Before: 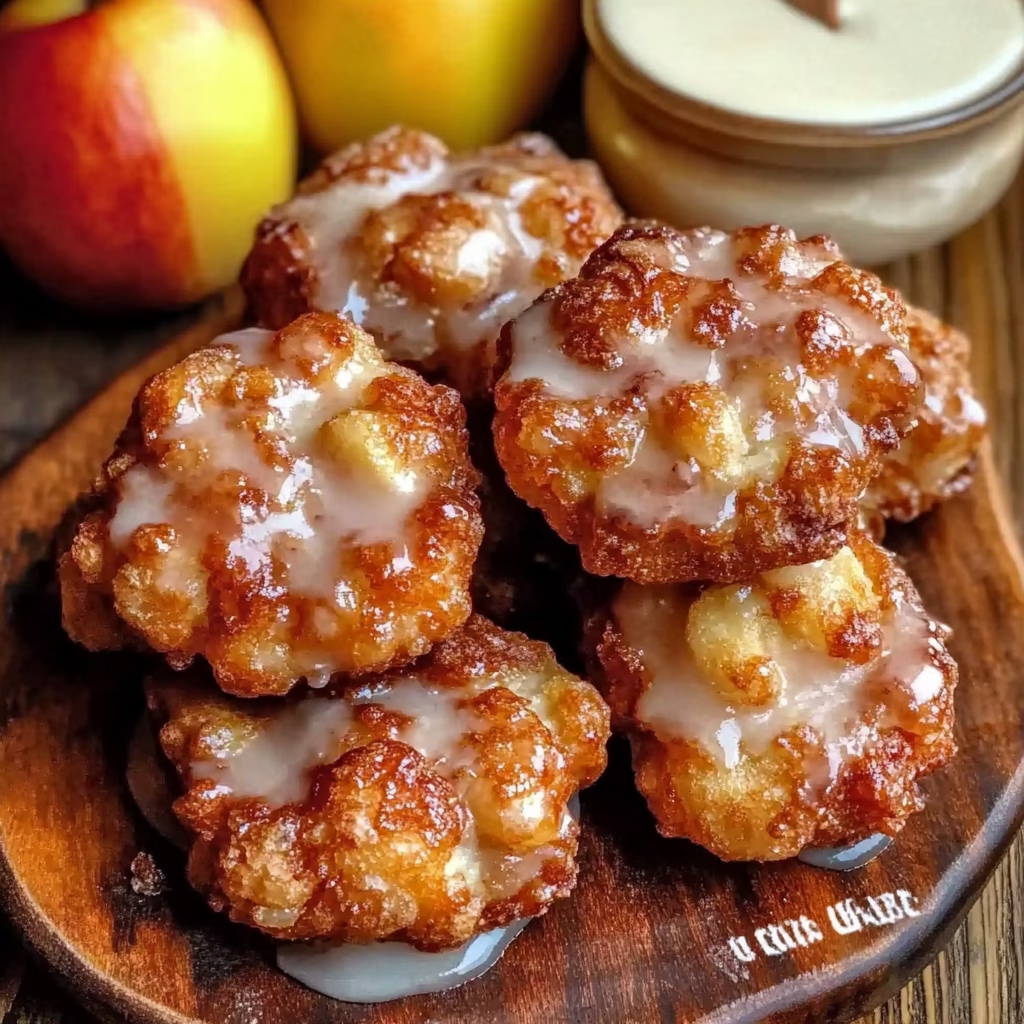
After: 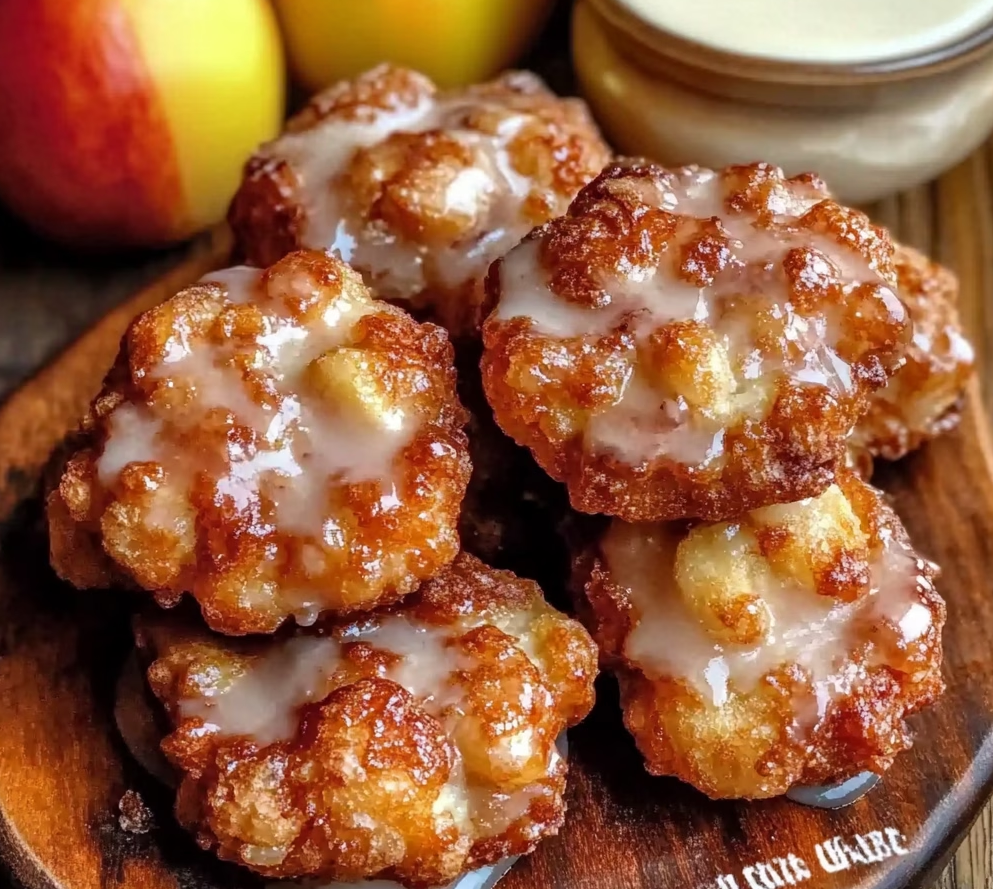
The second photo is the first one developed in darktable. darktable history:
crop: left 1.231%, top 6.152%, right 1.717%, bottom 6.995%
